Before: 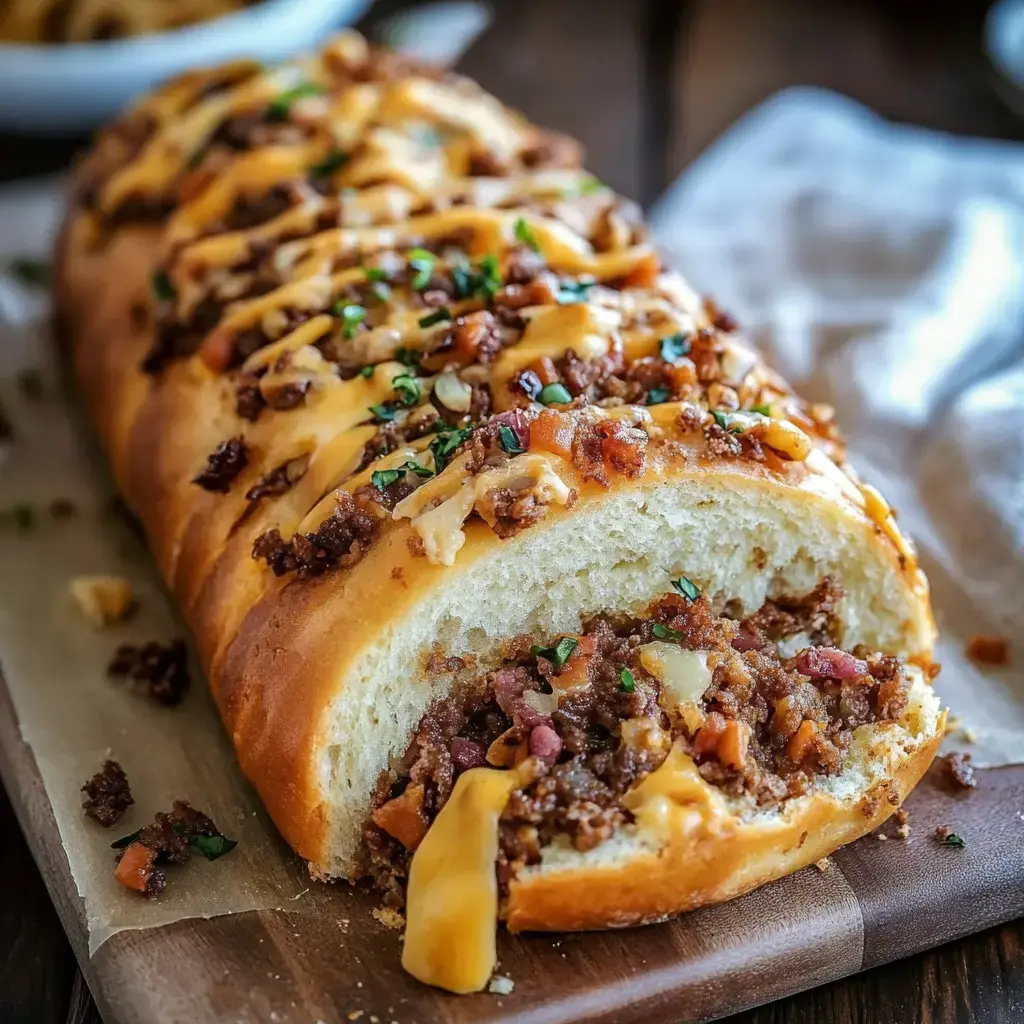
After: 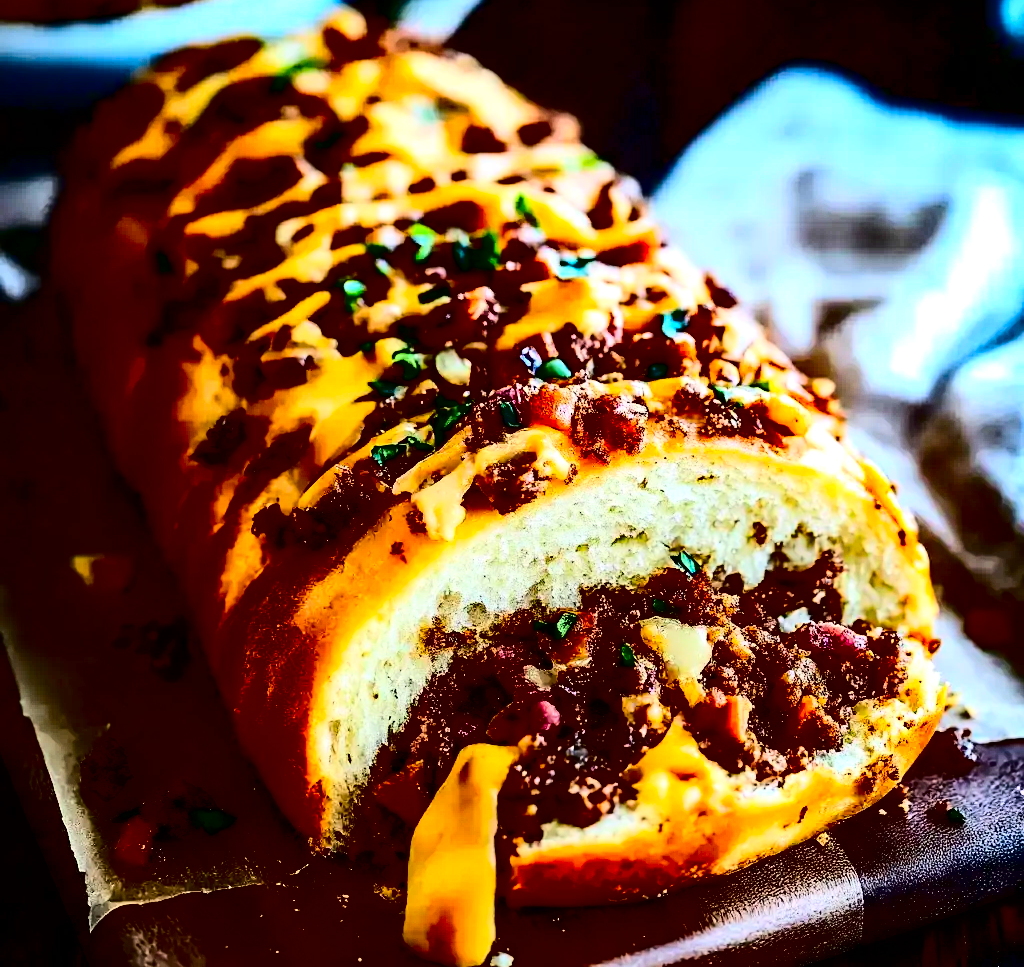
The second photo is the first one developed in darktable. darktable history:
crop and rotate: top 2.479%, bottom 3.018%
shadows and highlights: radius 337.17, shadows 29.01, soften with gaussian
contrast brightness saturation: contrast 0.77, brightness -1, saturation 1
tone equalizer: -8 EV -0.417 EV, -7 EV -0.389 EV, -6 EV -0.333 EV, -5 EV -0.222 EV, -3 EV 0.222 EV, -2 EV 0.333 EV, -1 EV 0.389 EV, +0 EV 0.417 EV, edges refinement/feathering 500, mask exposure compensation -1.57 EV, preserve details no
